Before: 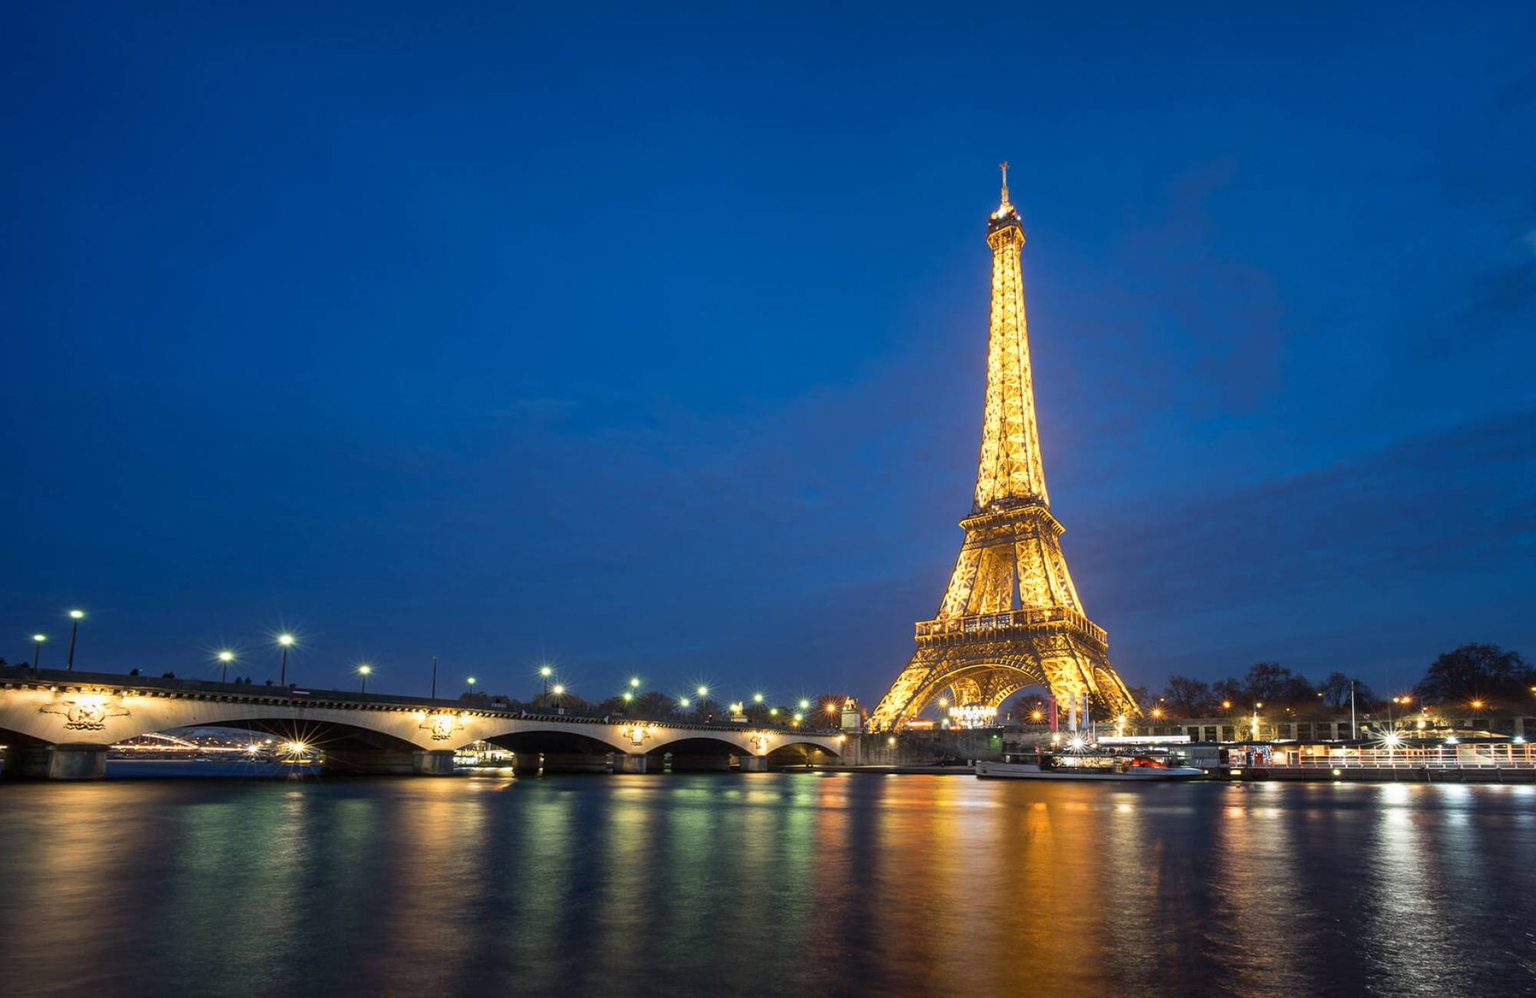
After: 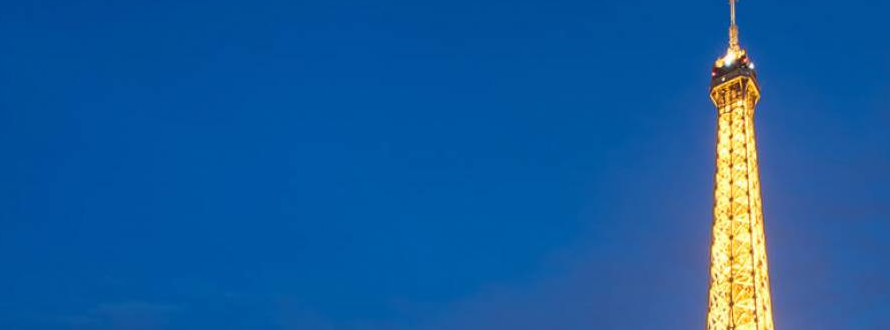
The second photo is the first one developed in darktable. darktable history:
crop: left 28.767%, top 16.807%, right 26.714%, bottom 57.763%
